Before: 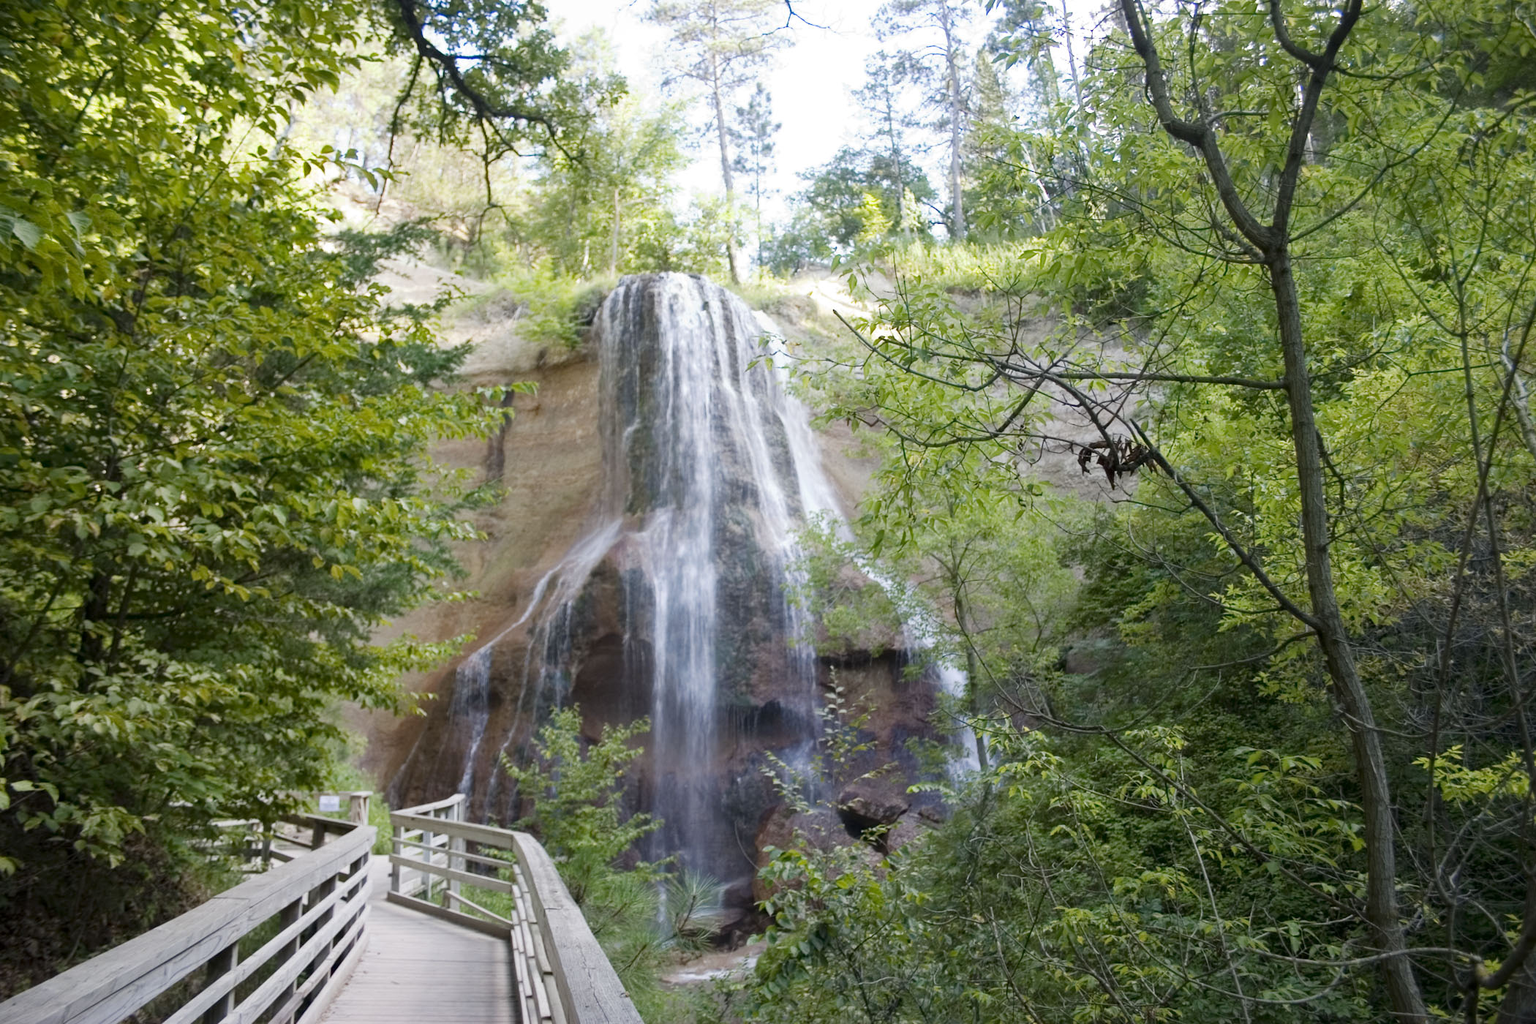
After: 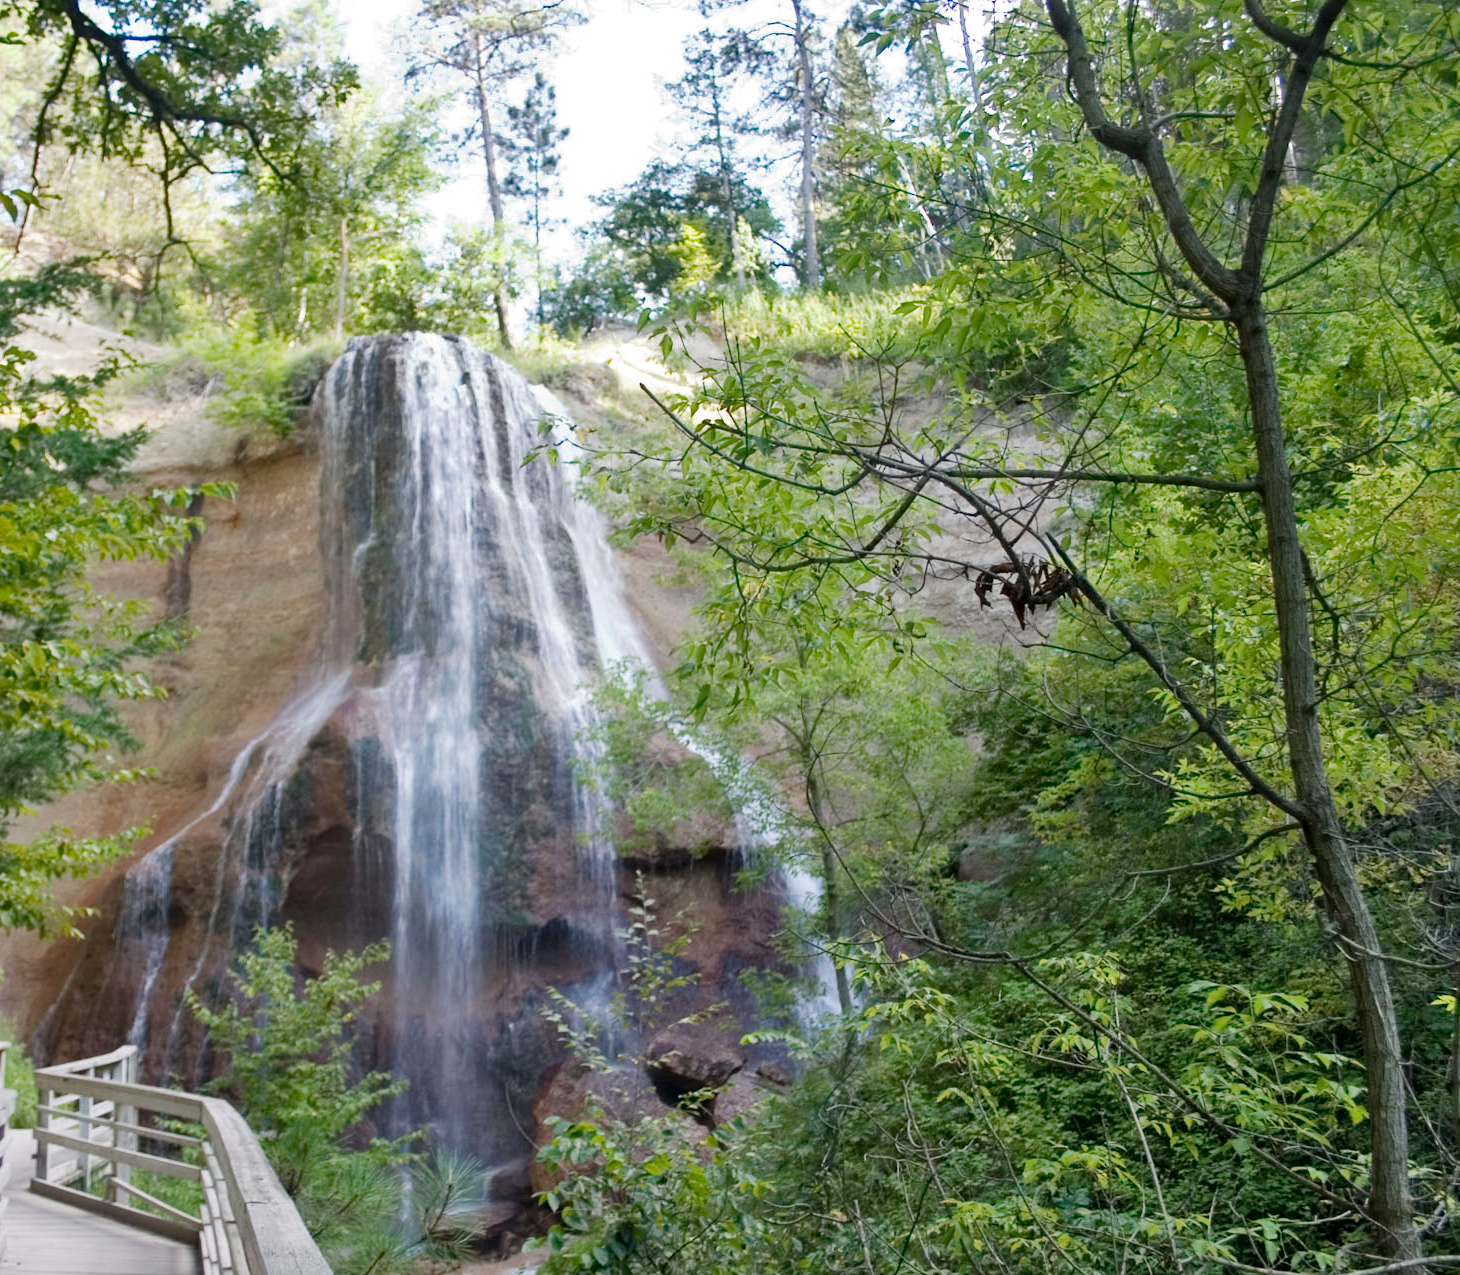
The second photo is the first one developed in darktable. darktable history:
crop and rotate: left 23.802%, top 2.87%, right 6.631%, bottom 6.015%
shadows and highlights: shadows 59.19, soften with gaussian
